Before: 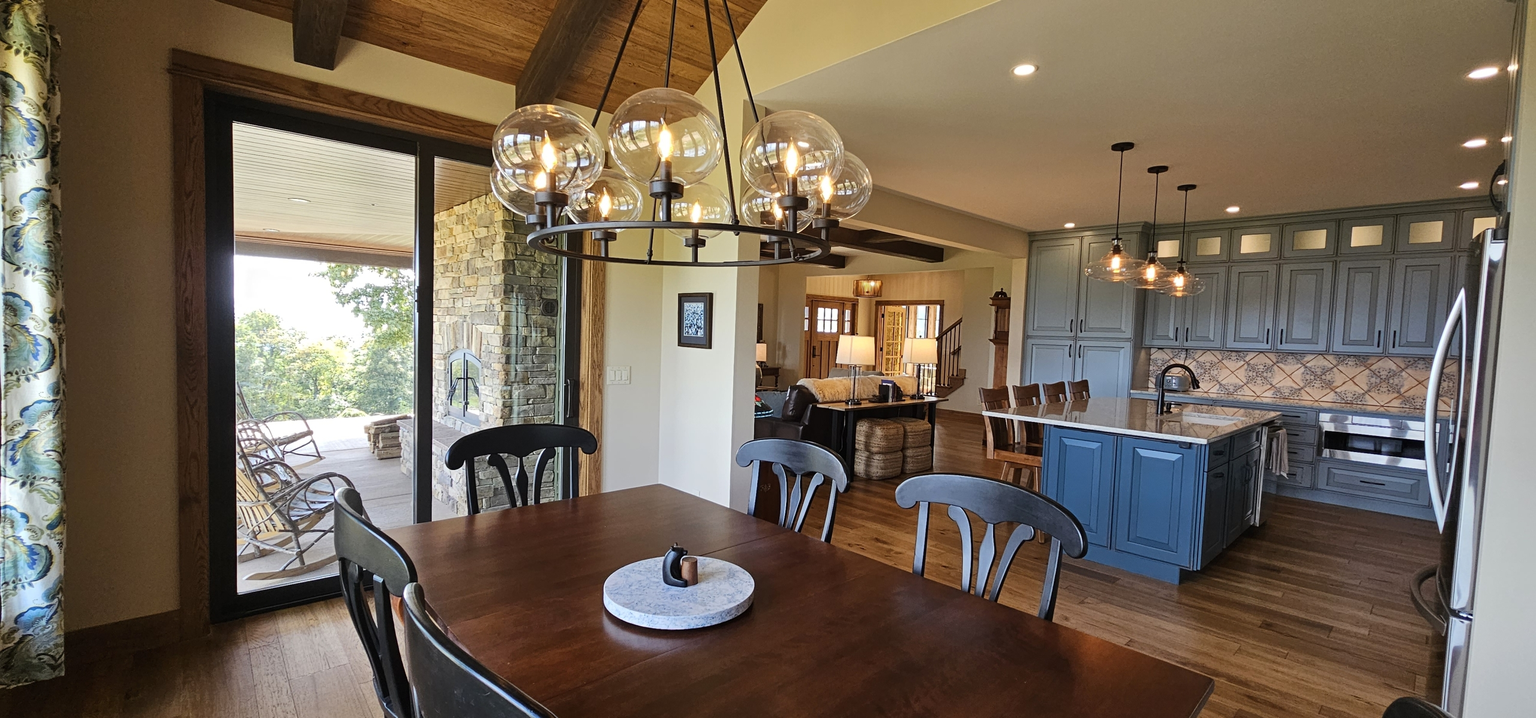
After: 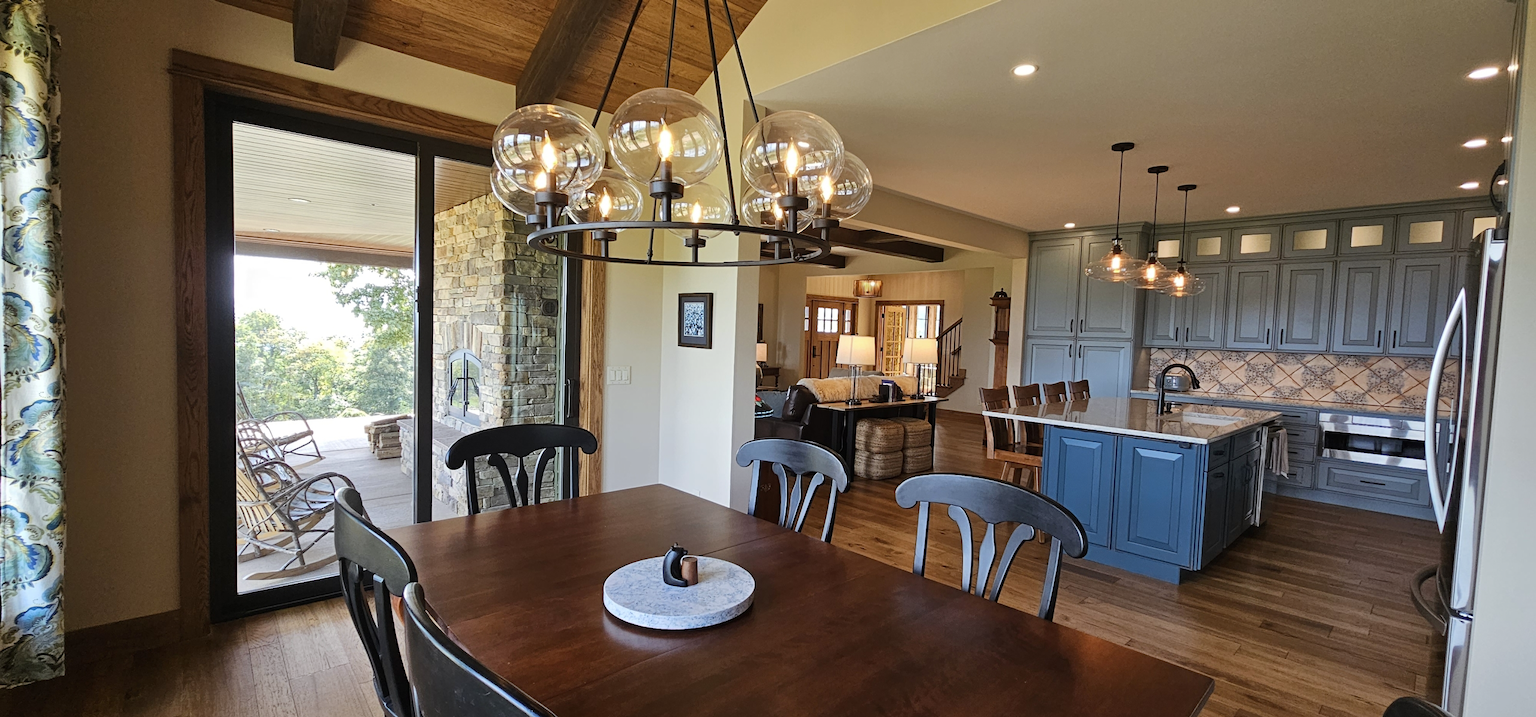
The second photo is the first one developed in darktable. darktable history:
split-toning: shadows › hue 220°, shadows › saturation 0.64, highlights › hue 220°, highlights › saturation 0.64, balance 0, compress 5.22% | blend: blend mode normal, opacity 5%; mask: uniform (no mask)
